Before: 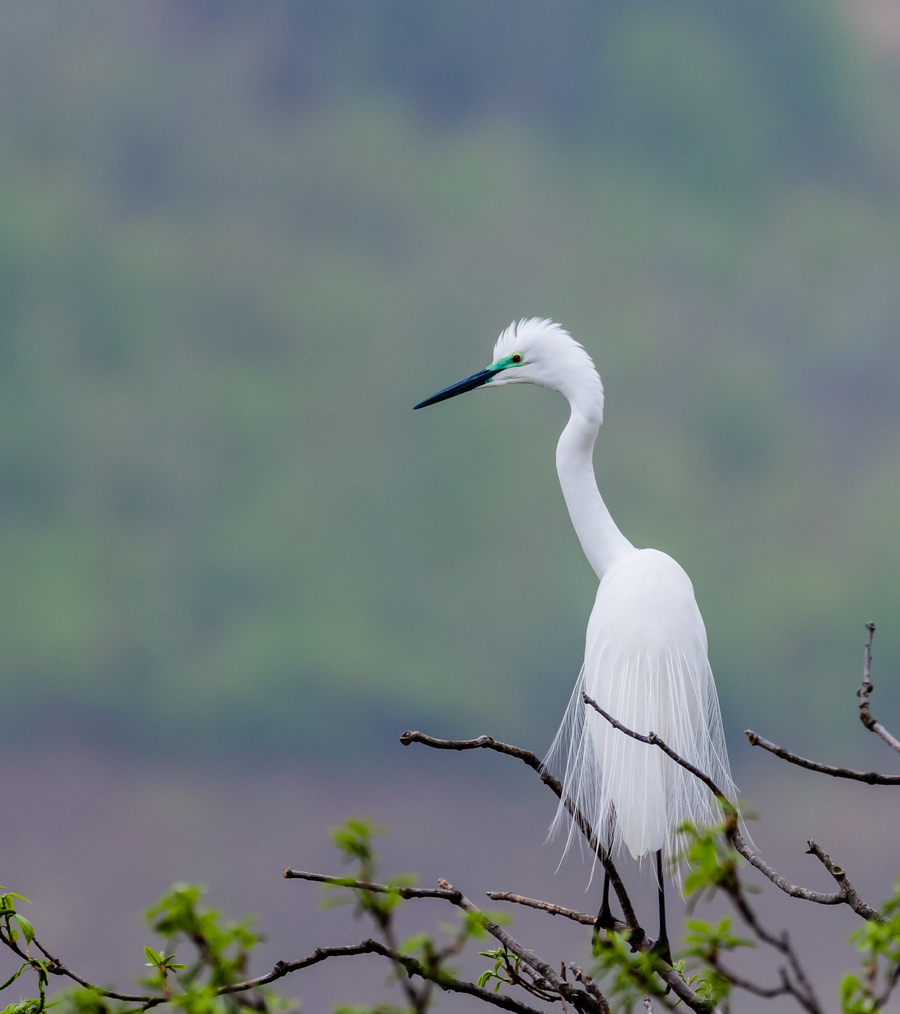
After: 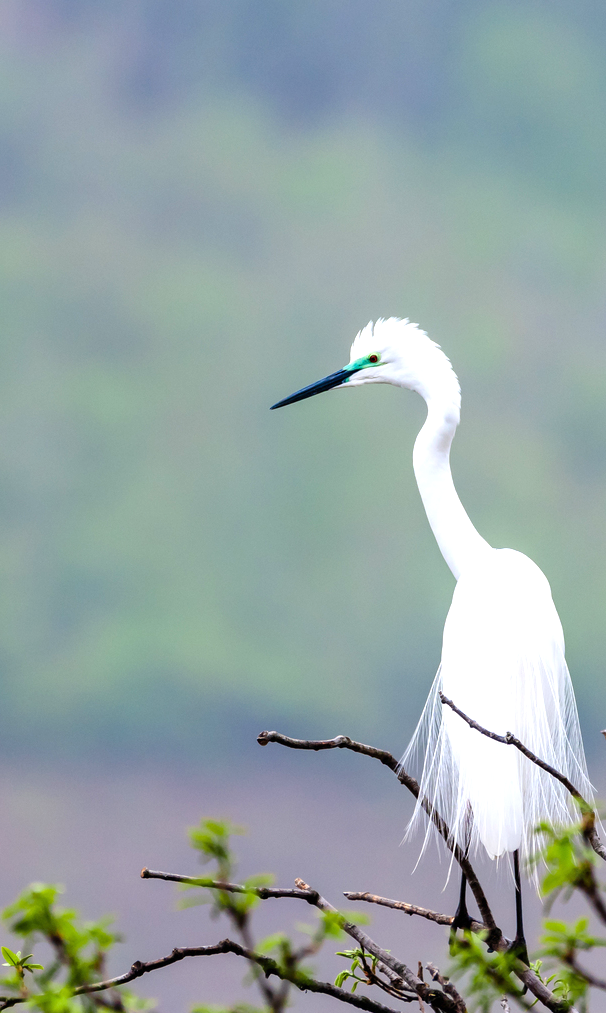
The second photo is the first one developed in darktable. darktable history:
crop and rotate: left 15.973%, right 16.67%
exposure: black level correction 0, exposure 0.894 EV, compensate highlight preservation false
